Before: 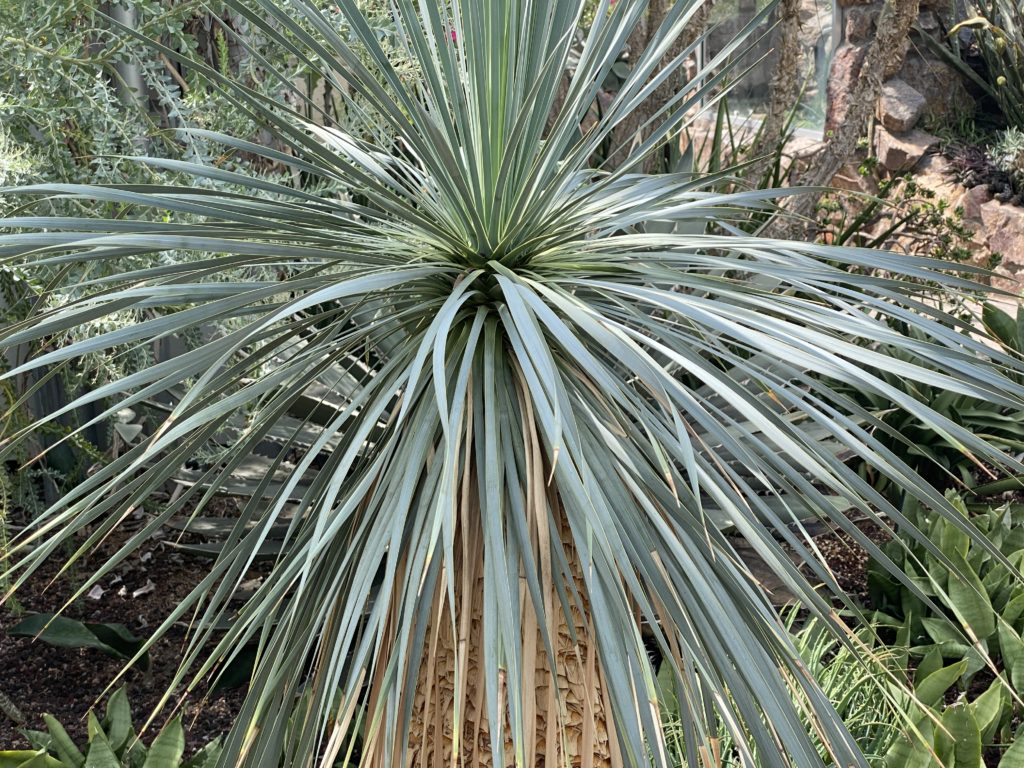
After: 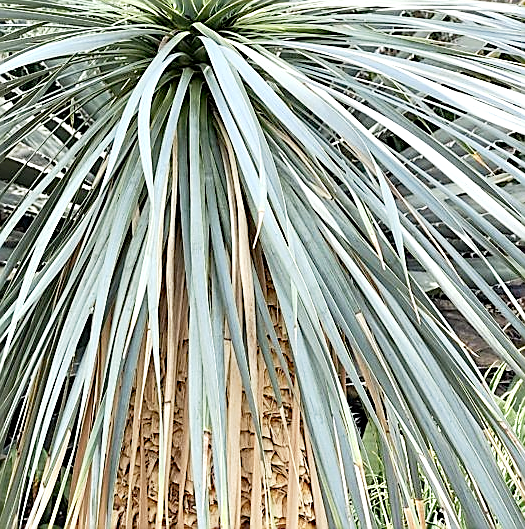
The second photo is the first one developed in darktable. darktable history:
base curve: curves: ch0 [(0, 0) (0.666, 0.806) (1, 1)], fusion 1, preserve colors none
sharpen: radius 1.366, amount 1.259, threshold 0.699
crop and rotate: left 28.874%, top 31.017%, right 19.81%
